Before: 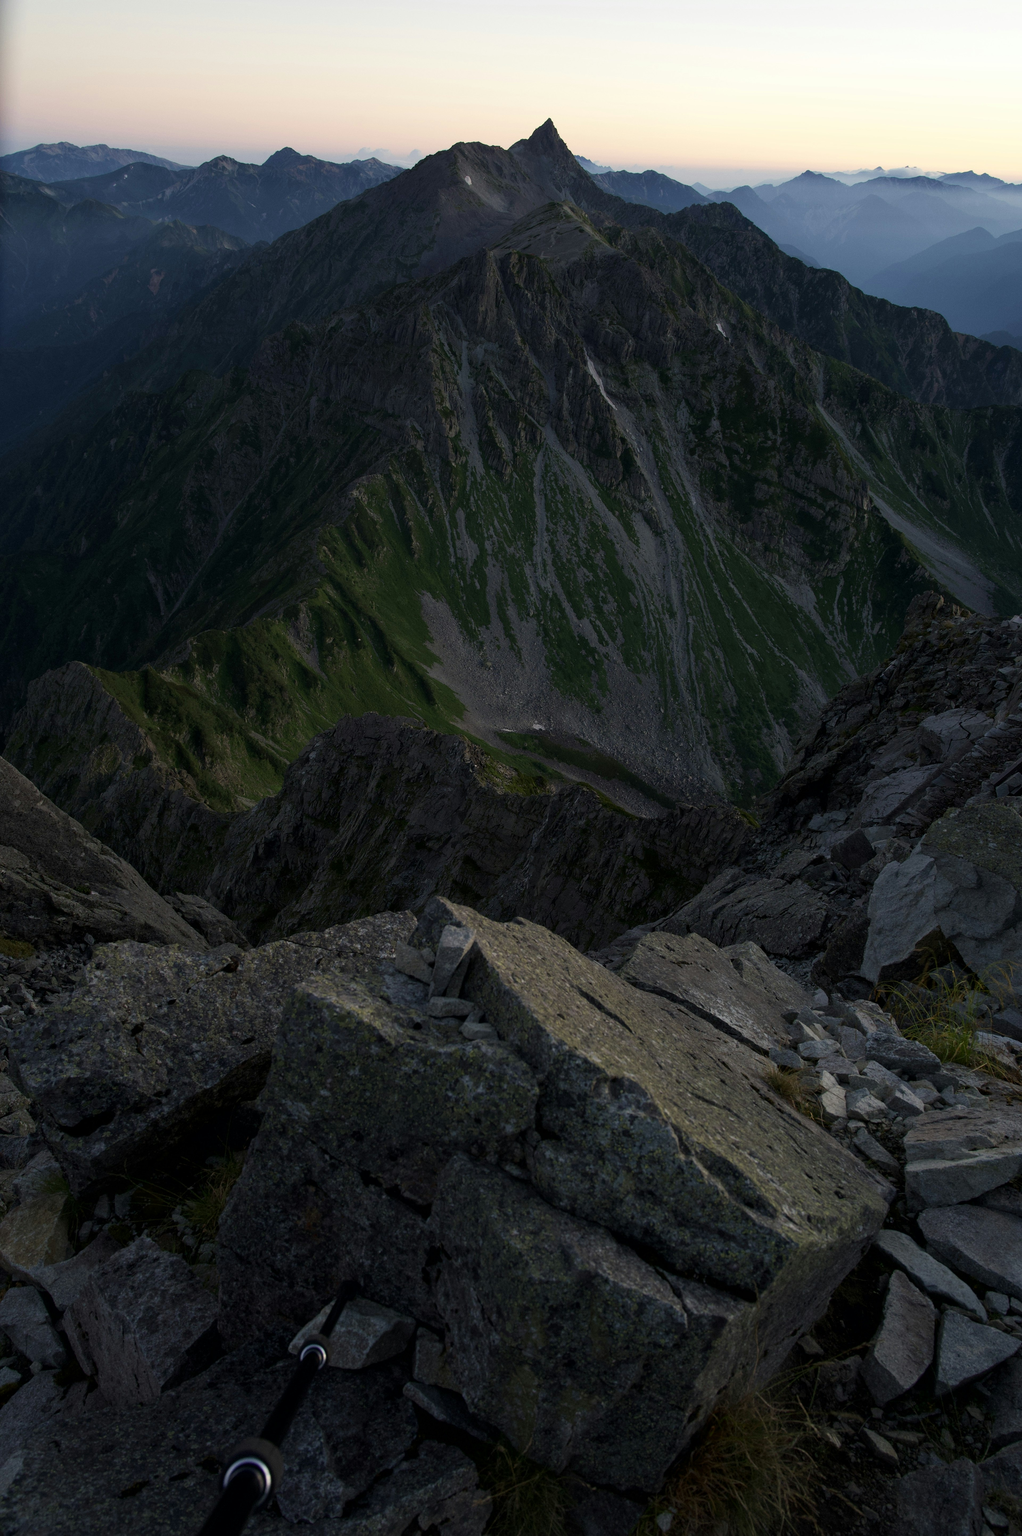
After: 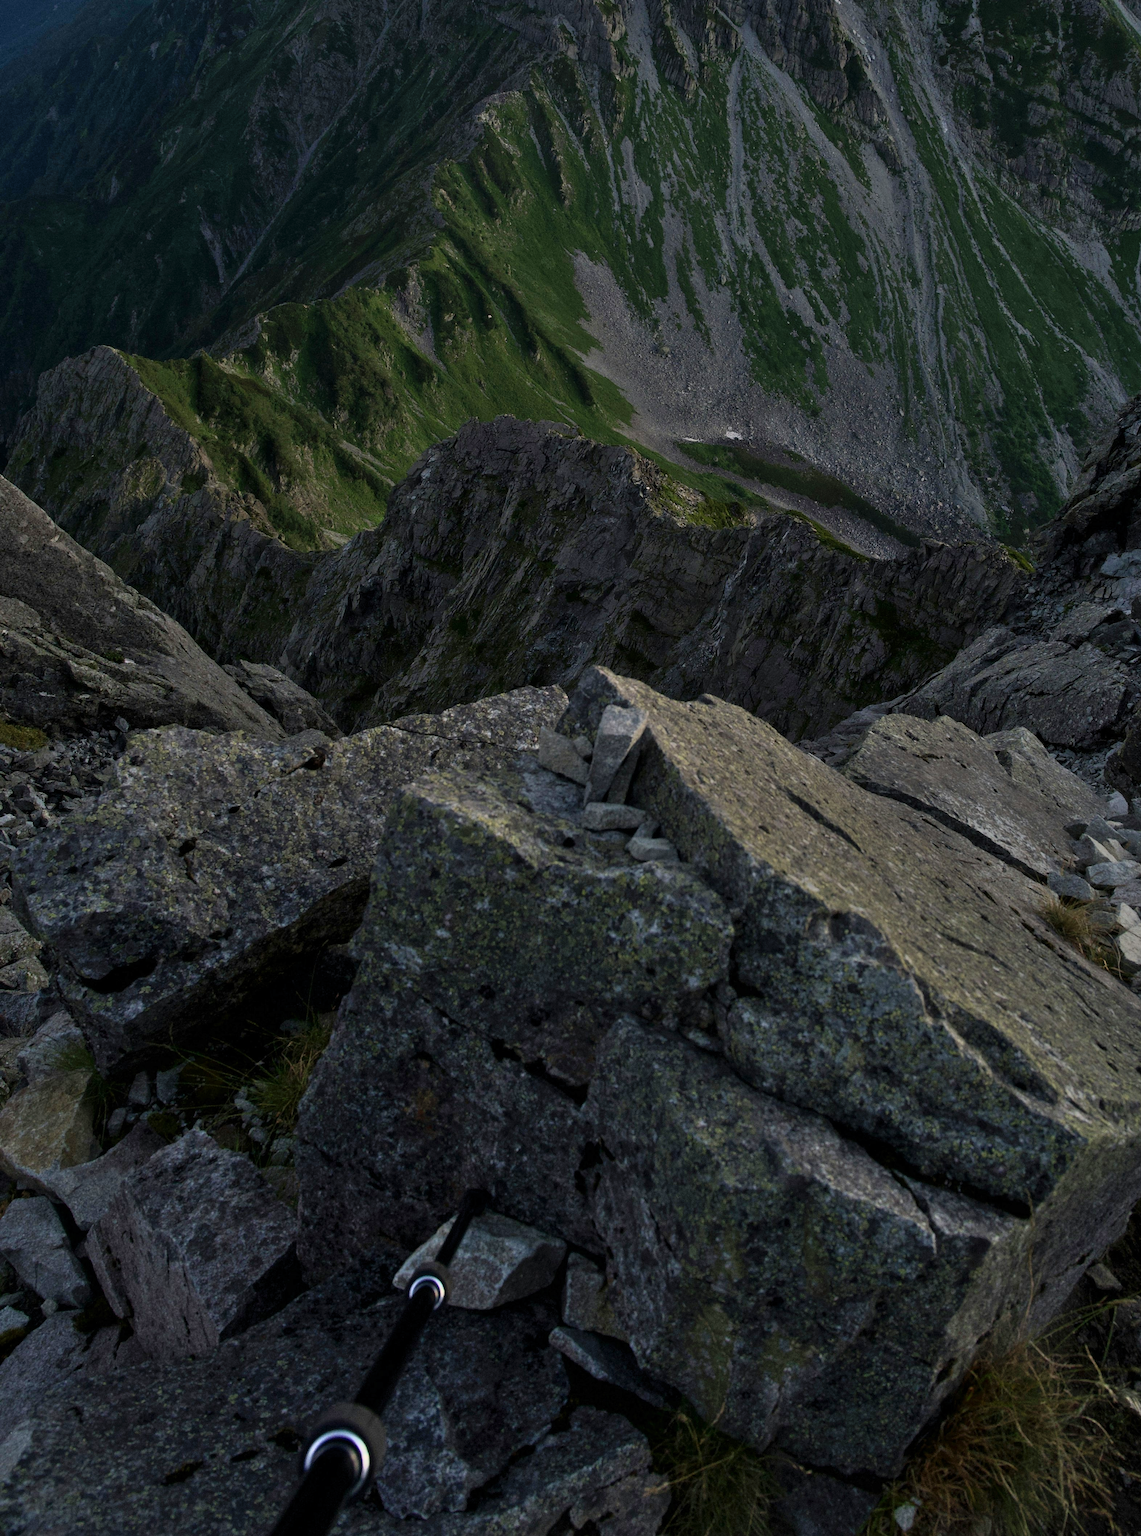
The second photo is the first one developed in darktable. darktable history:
crop: top 26.531%, right 17.959%
shadows and highlights: low approximation 0.01, soften with gaussian
